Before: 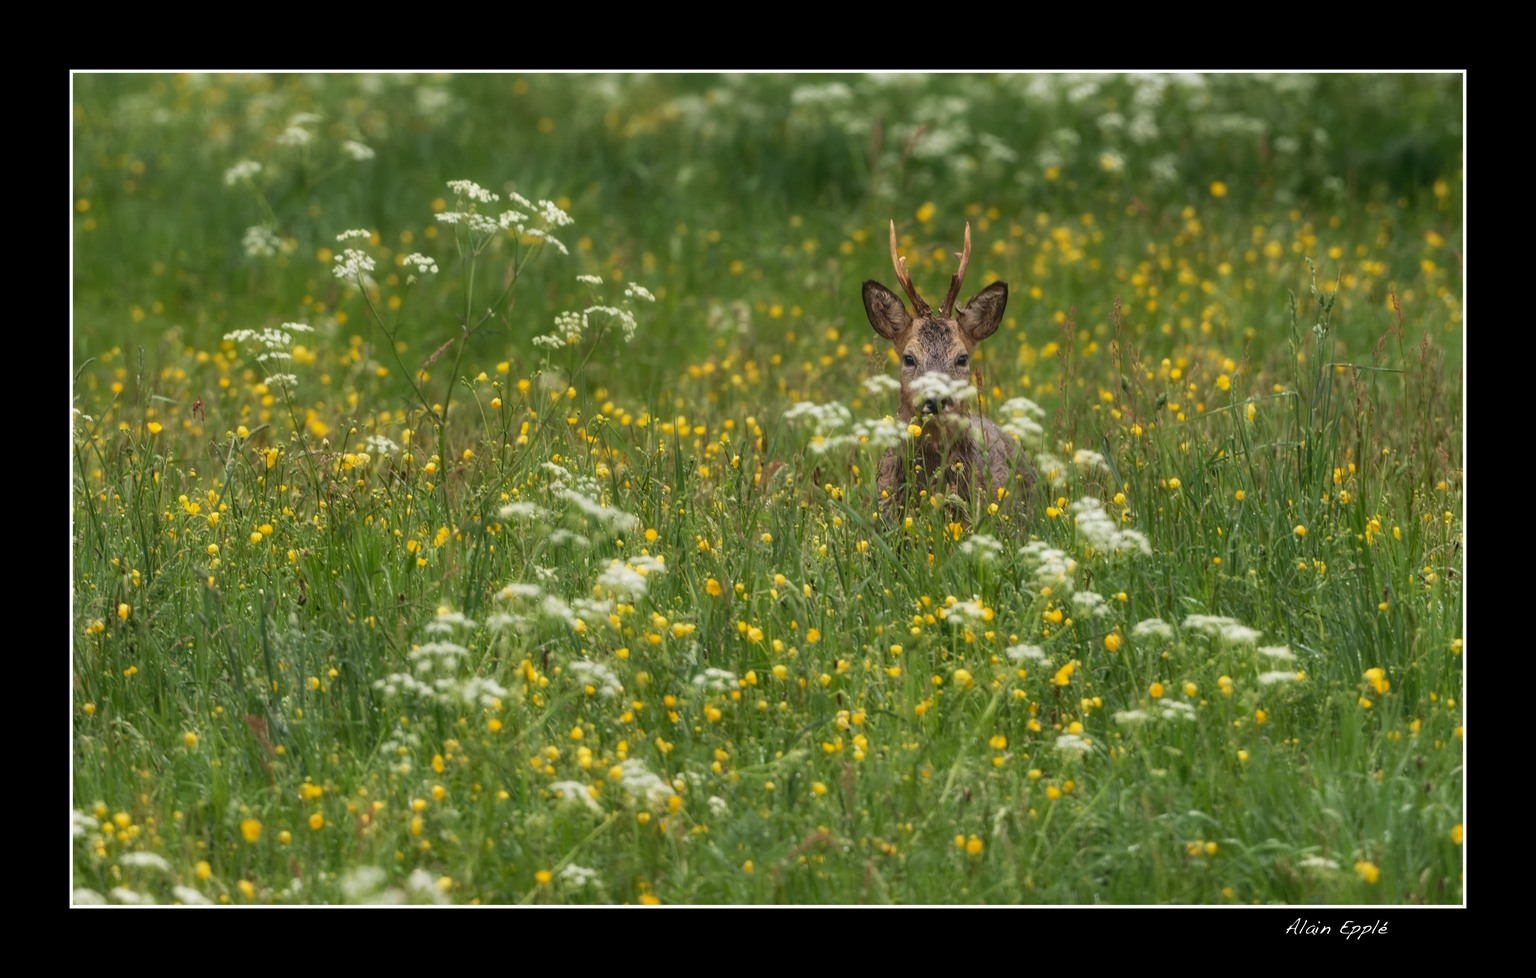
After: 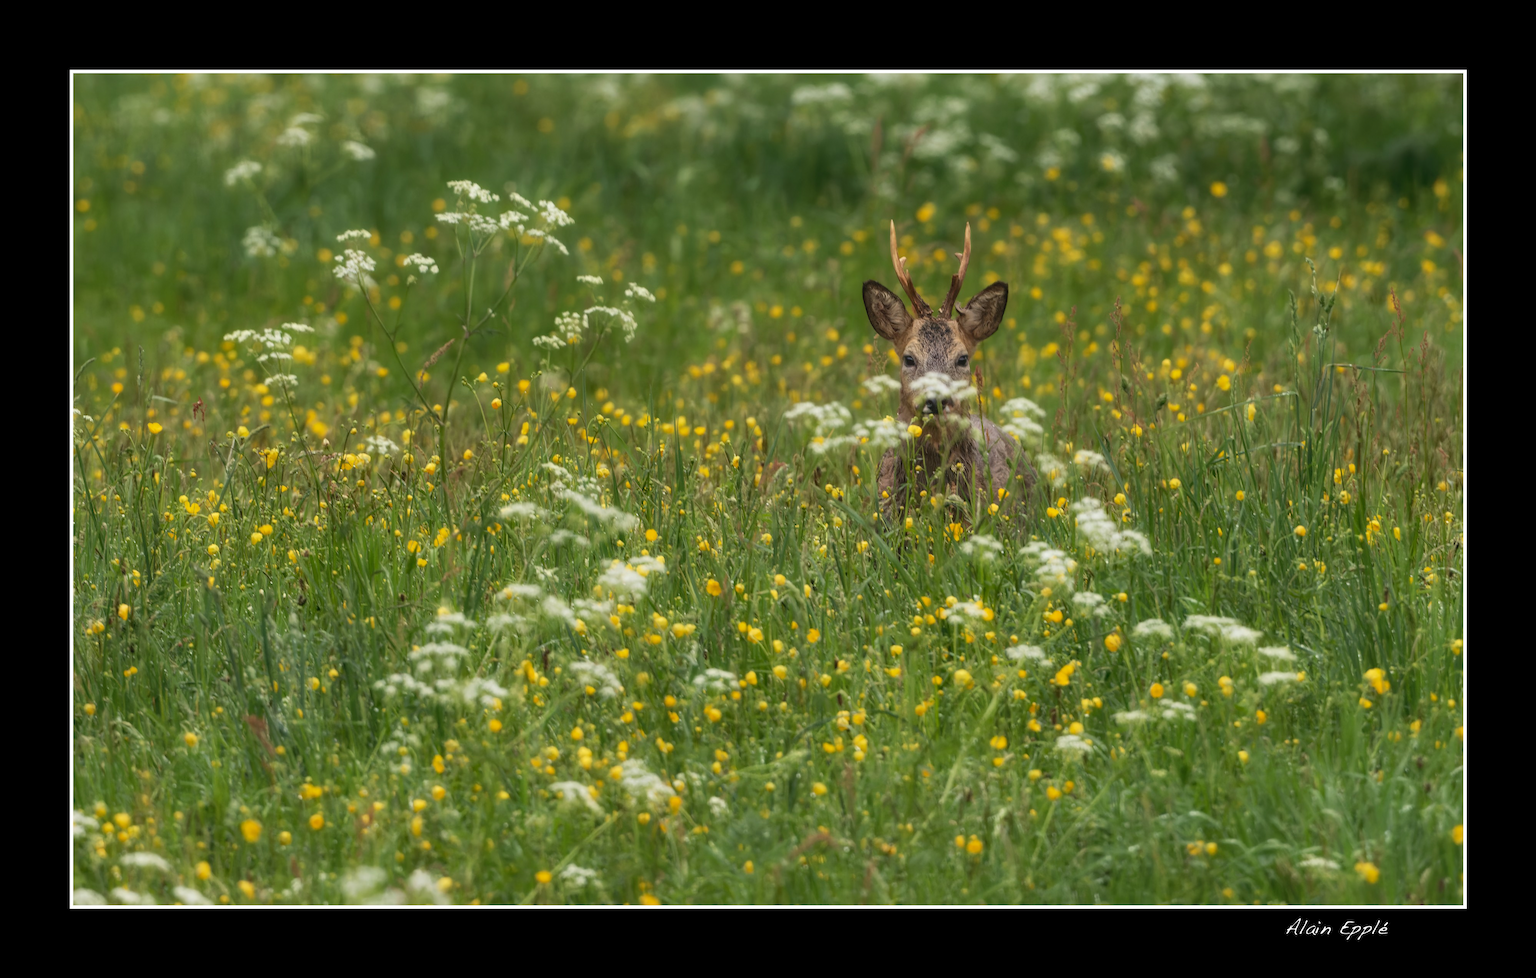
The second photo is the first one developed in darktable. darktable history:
shadows and highlights: shadows 25.6, highlights -24.71
